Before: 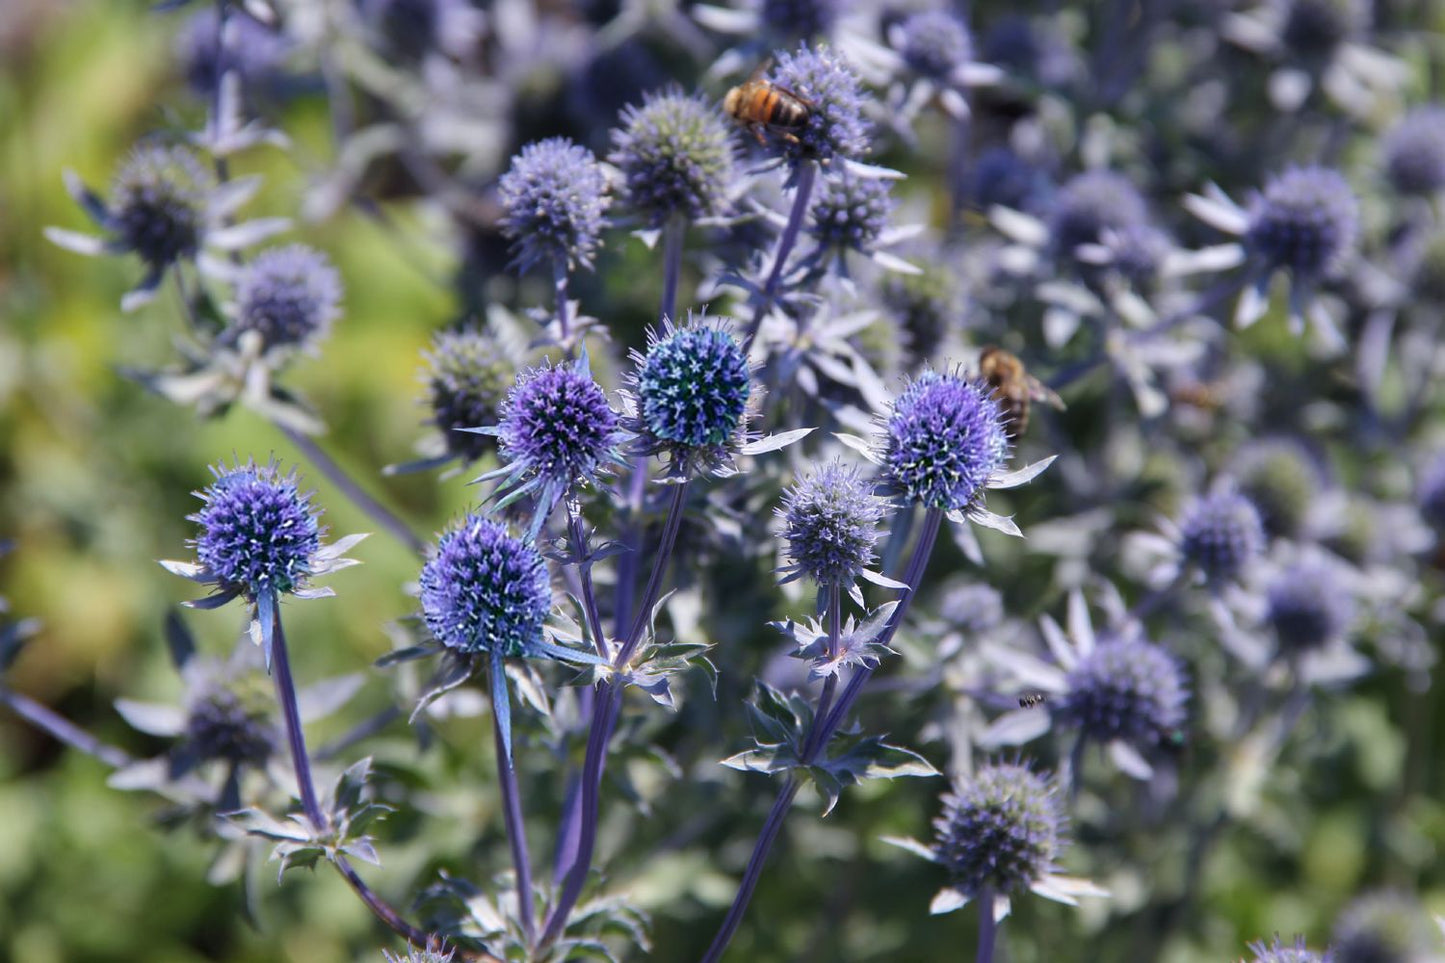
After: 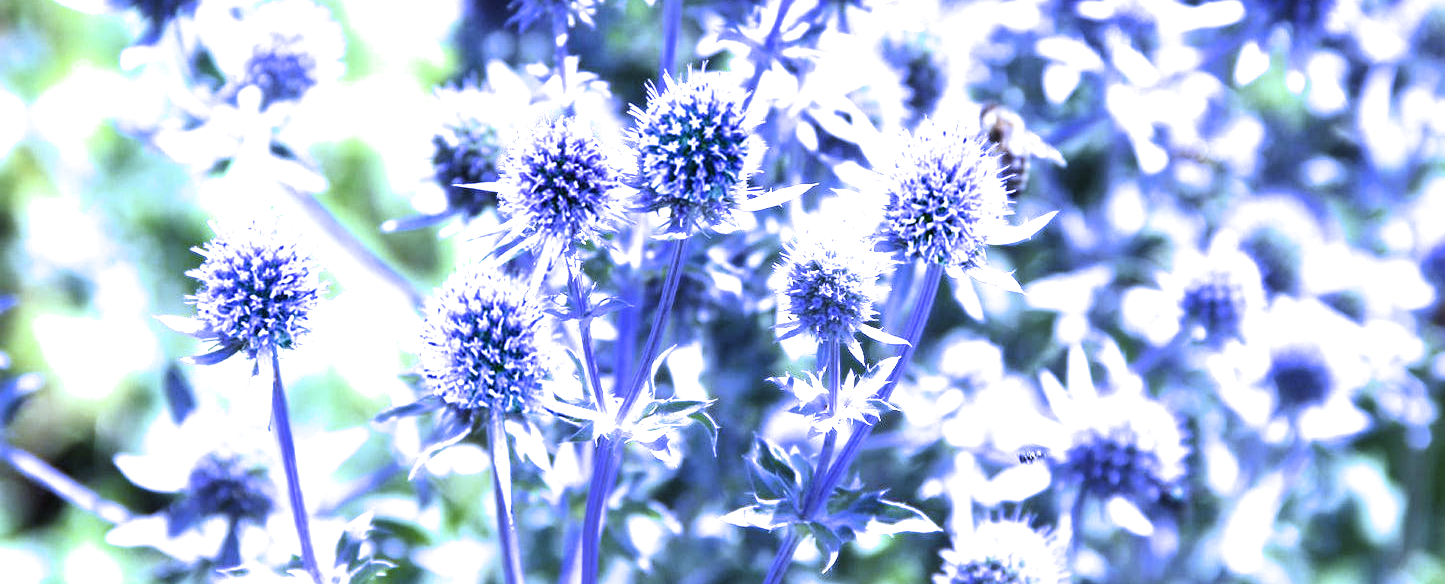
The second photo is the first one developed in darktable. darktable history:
crop and rotate: top 25.357%, bottom 13.942%
exposure: black level correction 0, exposure 1.675 EV, compensate exposure bias true, compensate highlight preservation false
filmic rgb: white relative exposure 2.2 EV, hardness 6.97
white balance: red 0.766, blue 1.537
